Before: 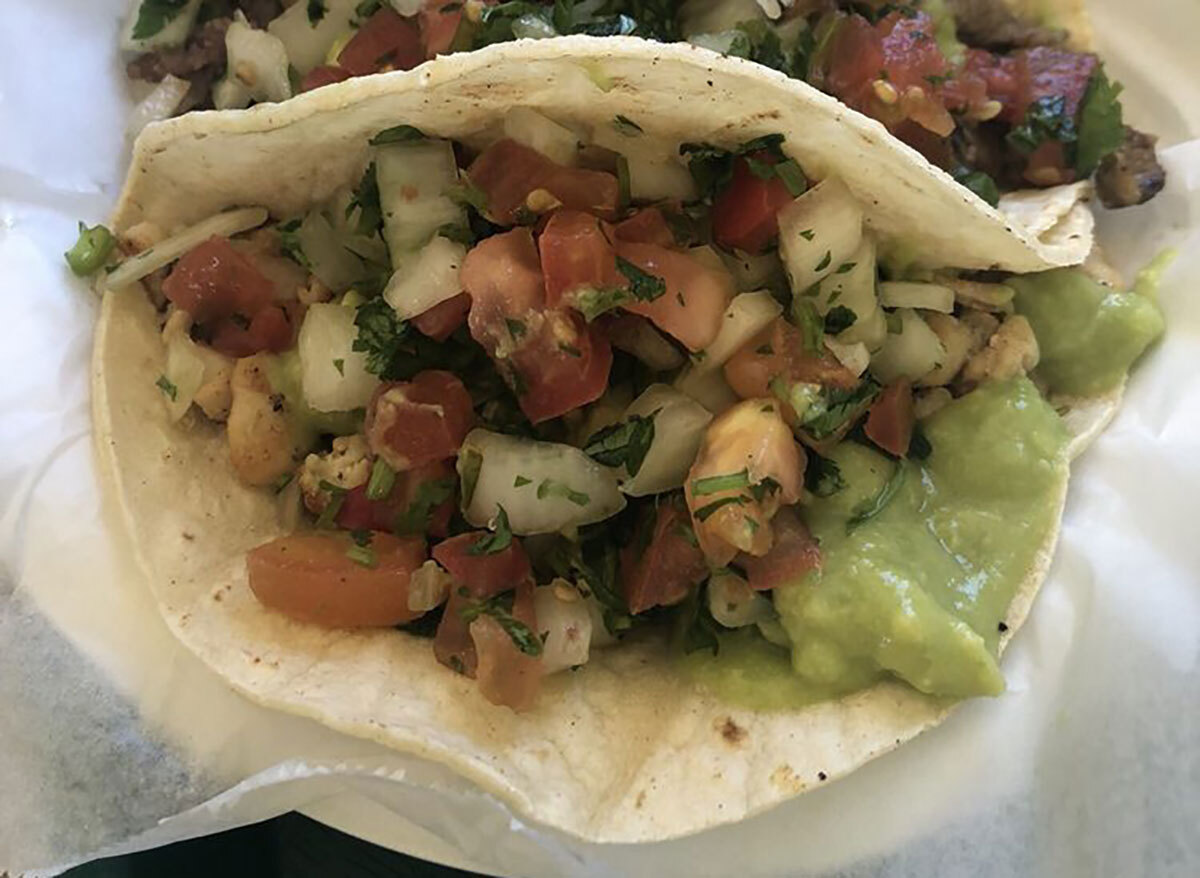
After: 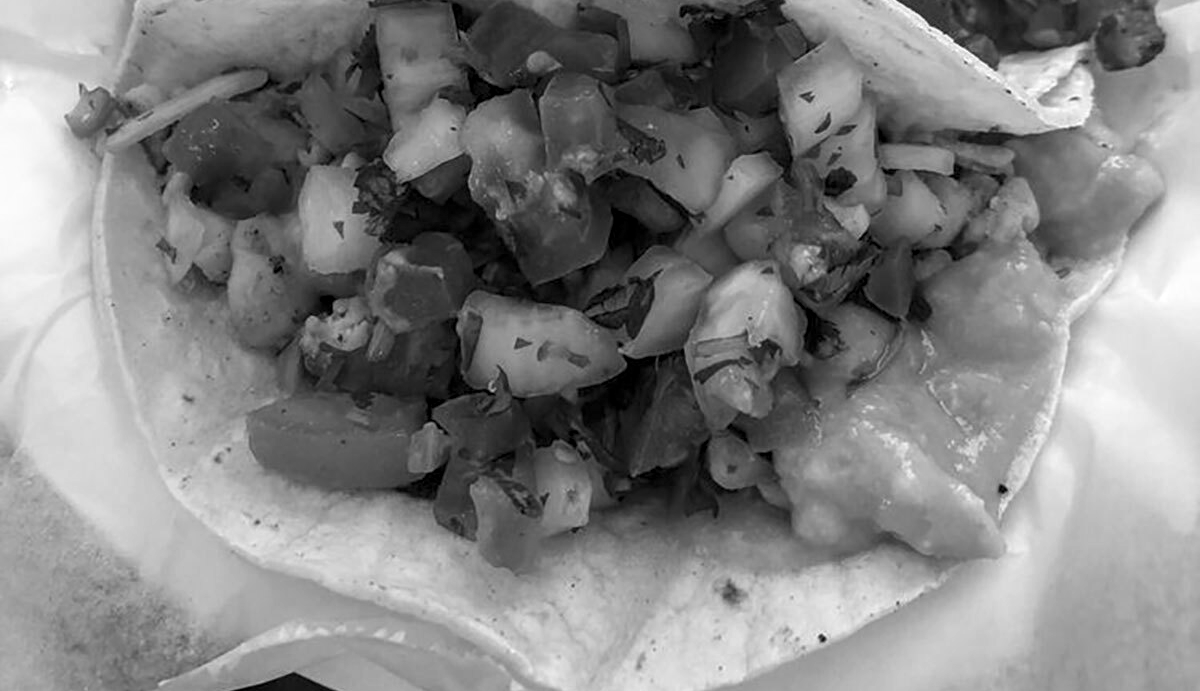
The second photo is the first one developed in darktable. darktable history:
crop and rotate: top 15.774%, bottom 5.506%
local contrast: on, module defaults
monochrome: a 1.94, b -0.638
bloom: size 9%, threshold 100%, strength 7%
